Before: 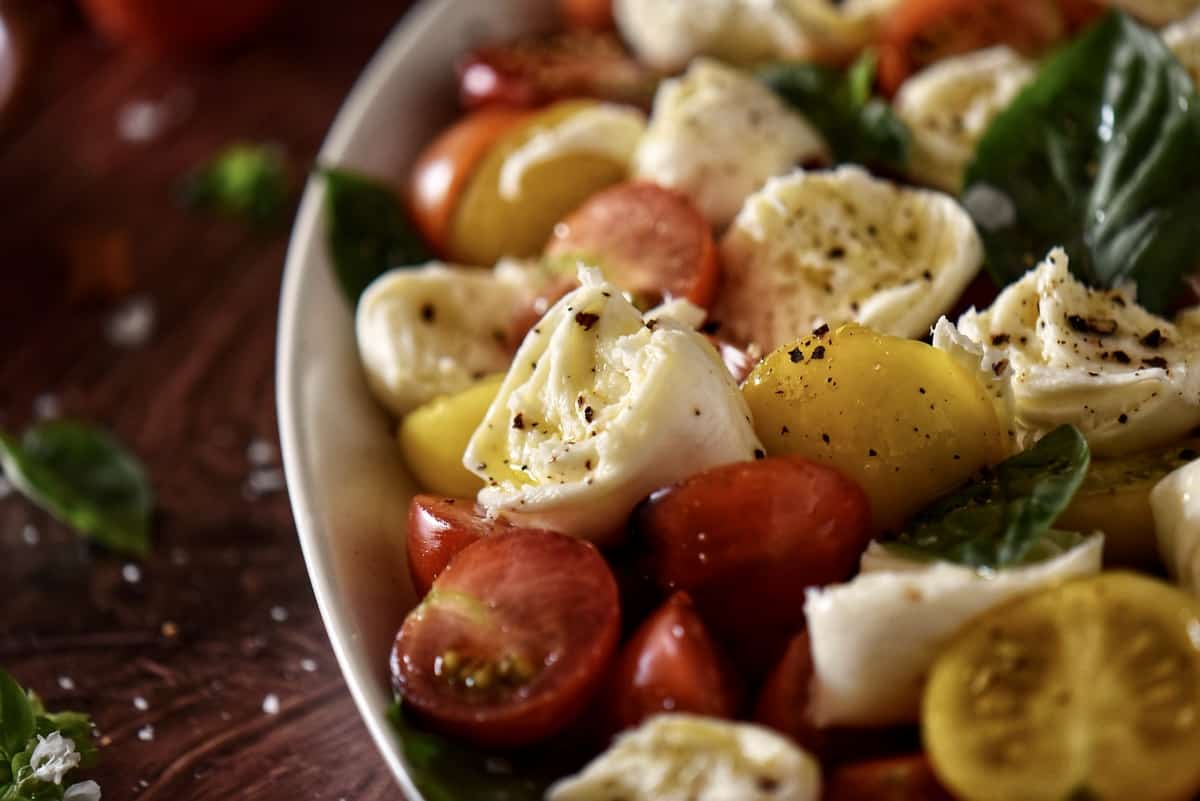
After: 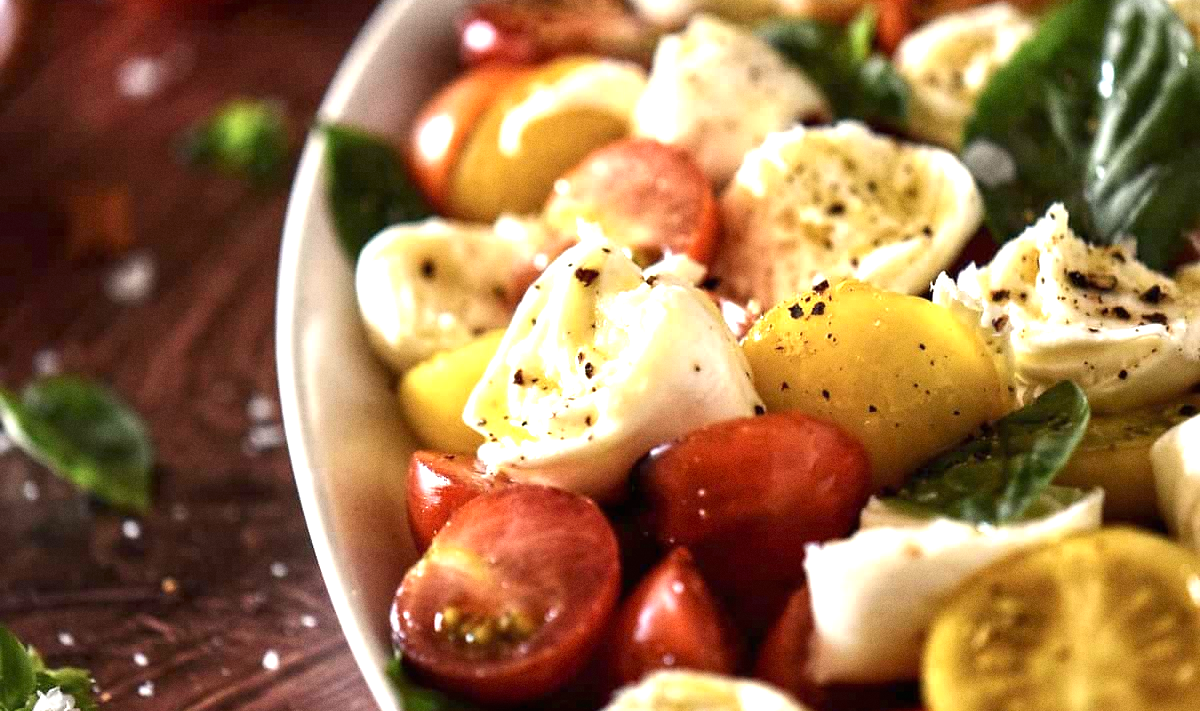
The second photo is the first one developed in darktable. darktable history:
exposure: black level correction 0, exposure 1.3 EV, compensate exposure bias true, compensate highlight preservation false
grain: coarseness 0.09 ISO
crop and rotate: top 5.609%, bottom 5.609%
